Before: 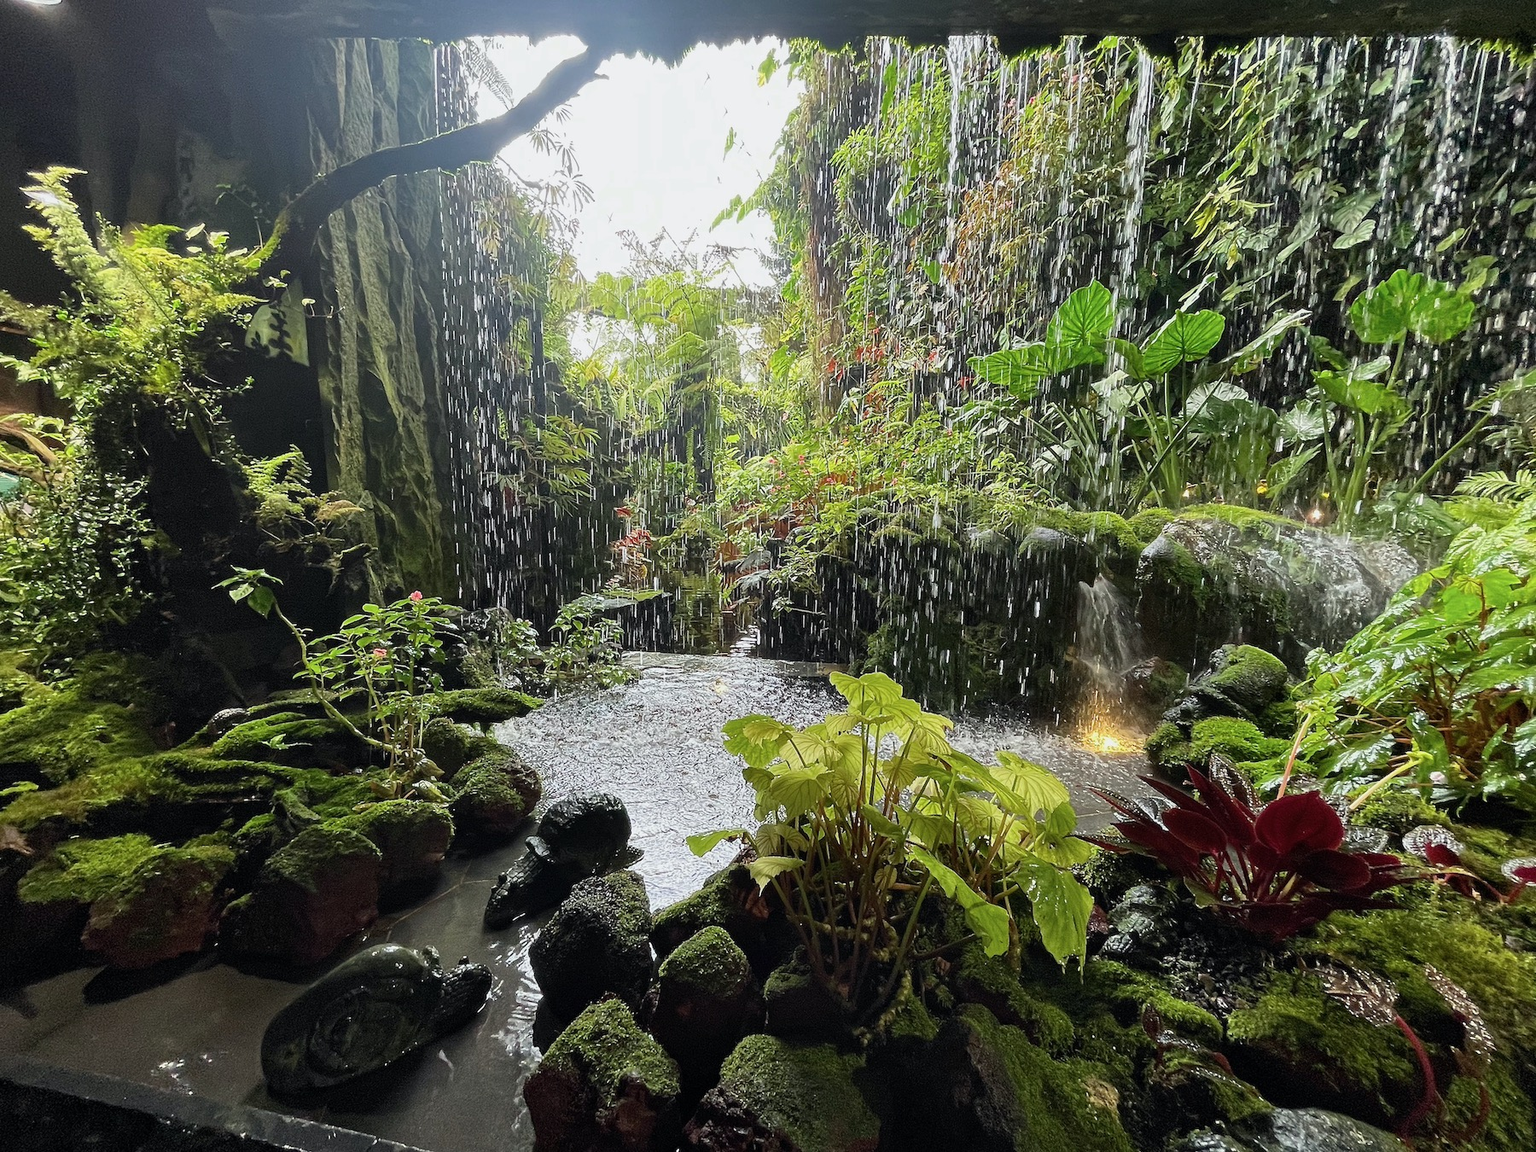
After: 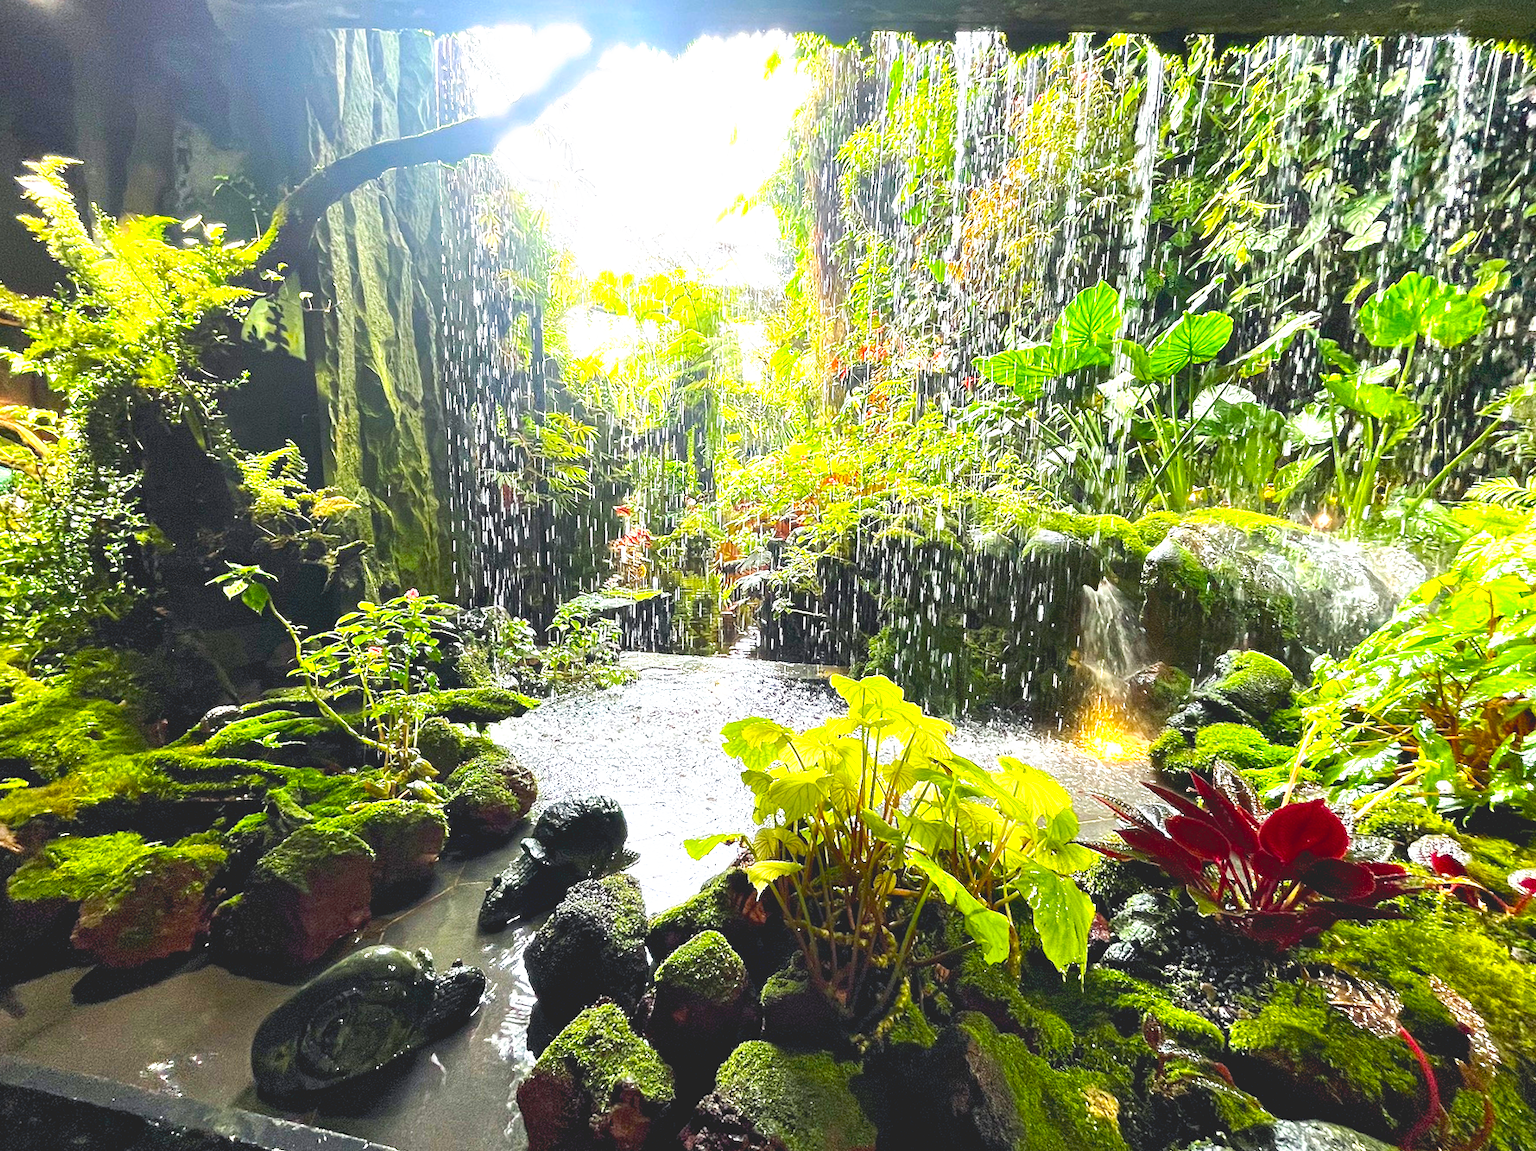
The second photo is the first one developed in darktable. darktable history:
levels: levels [0, 0.478, 1]
color balance rgb: linear chroma grading › global chroma 15%, perceptual saturation grading › global saturation 30%
exposure: black level correction -0.005, exposure 0.622 EV, compensate highlight preservation false
crop and rotate: angle -0.5°
tone curve: curves: ch0 [(0, 0) (0.003, 0.032) (0.011, 0.036) (0.025, 0.049) (0.044, 0.075) (0.069, 0.112) (0.1, 0.151) (0.136, 0.197) (0.177, 0.241) (0.224, 0.295) (0.277, 0.355) (0.335, 0.429) (0.399, 0.512) (0.468, 0.607) (0.543, 0.702) (0.623, 0.796) (0.709, 0.903) (0.801, 0.987) (0.898, 0.997) (1, 1)], preserve colors none
